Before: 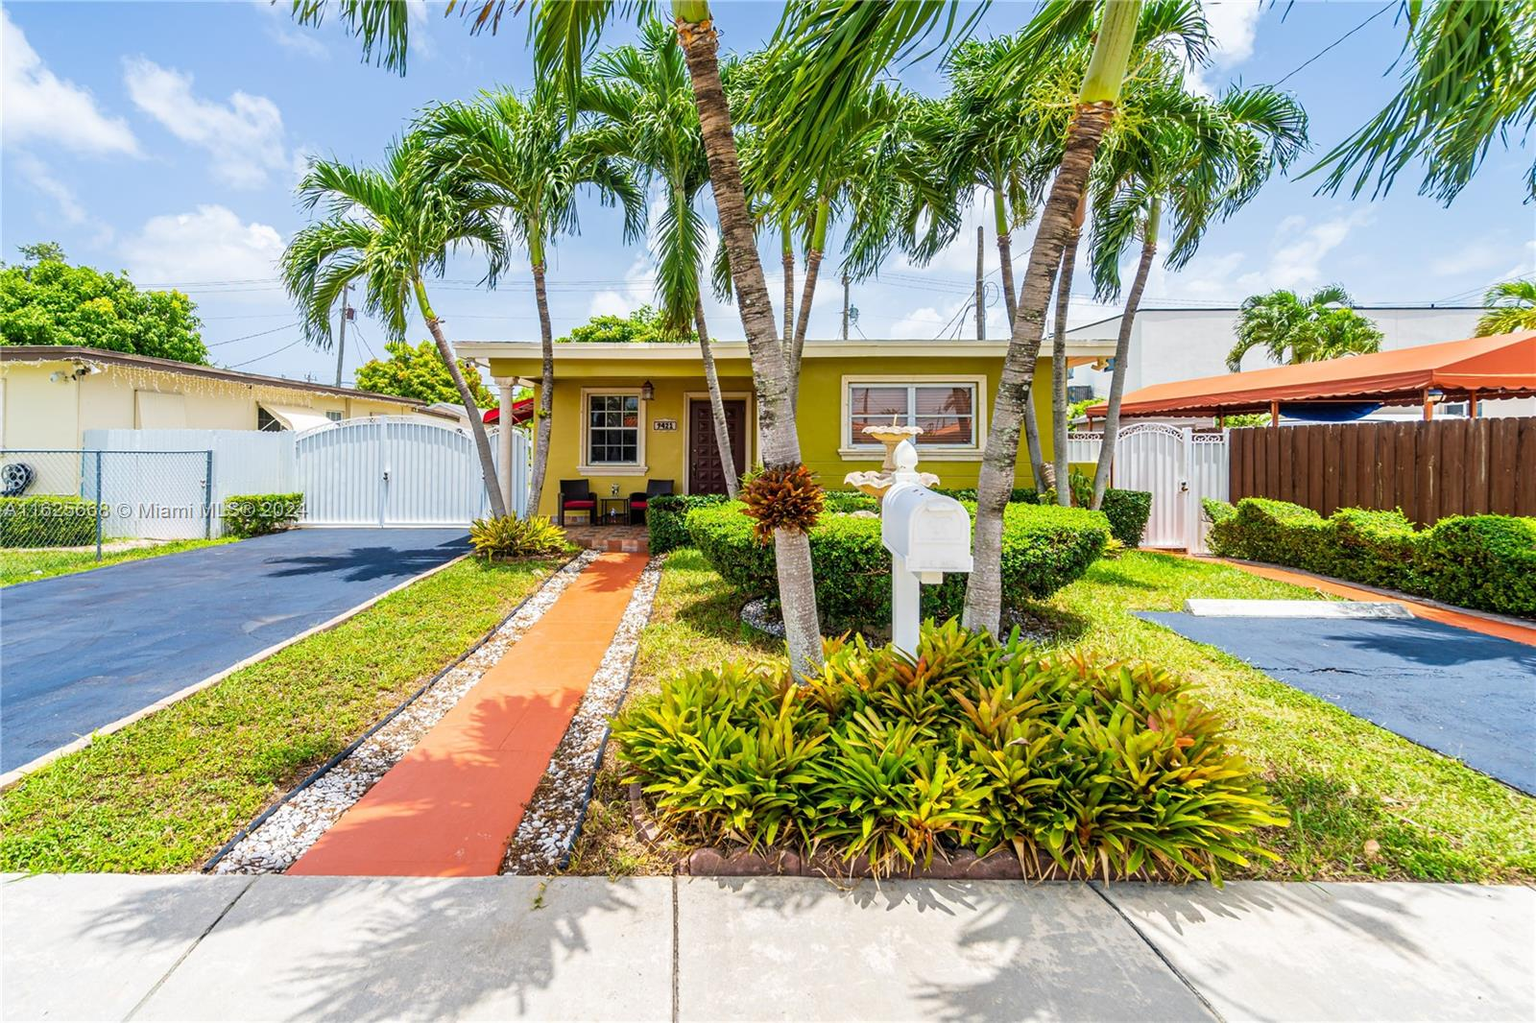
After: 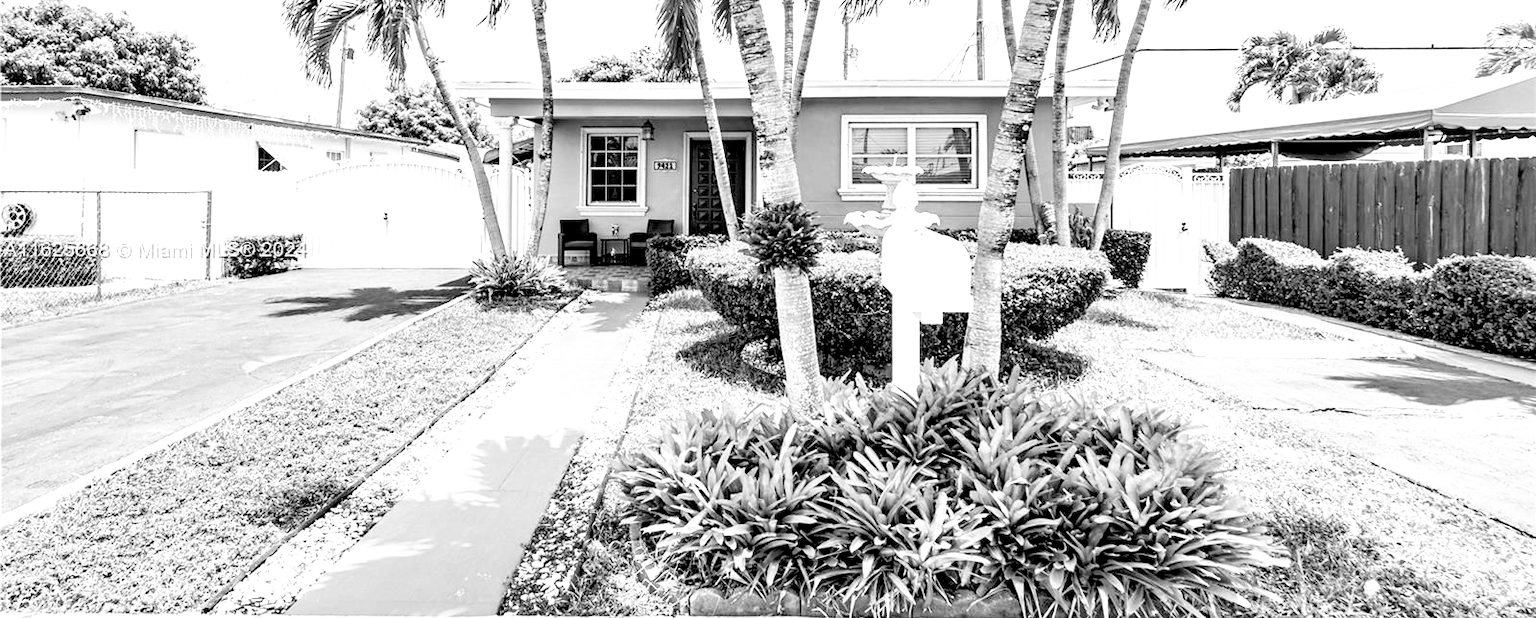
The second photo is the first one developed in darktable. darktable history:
tone equalizer: -7 EV 0.151 EV, -6 EV 0.616 EV, -5 EV 1.19 EV, -4 EV 1.29 EV, -3 EV 1.12 EV, -2 EV 0.6 EV, -1 EV 0.146 EV
exposure: black level correction 0, exposure 1.2 EV, compensate highlight preservation false
filmic rgb: middle gray luminance 13.55%, black relative exposure -2.02 EV, white relative exposure 3.1 EV, target black luminance 0%, hardness 1.8, latitude 58.33%, contrast 1.735, highlights saturation mix 4.28%, shadows ↔ highlights balance -36.81%
crop and rotate: top 25.506%, bottom 14.041%
color calibration: output gray [0.31, 0.36, 0.33, 0], illuminant same as pipeline (D50), adaptation XYZ, x 0.345, y 0.359, temperature 5010.87 K
